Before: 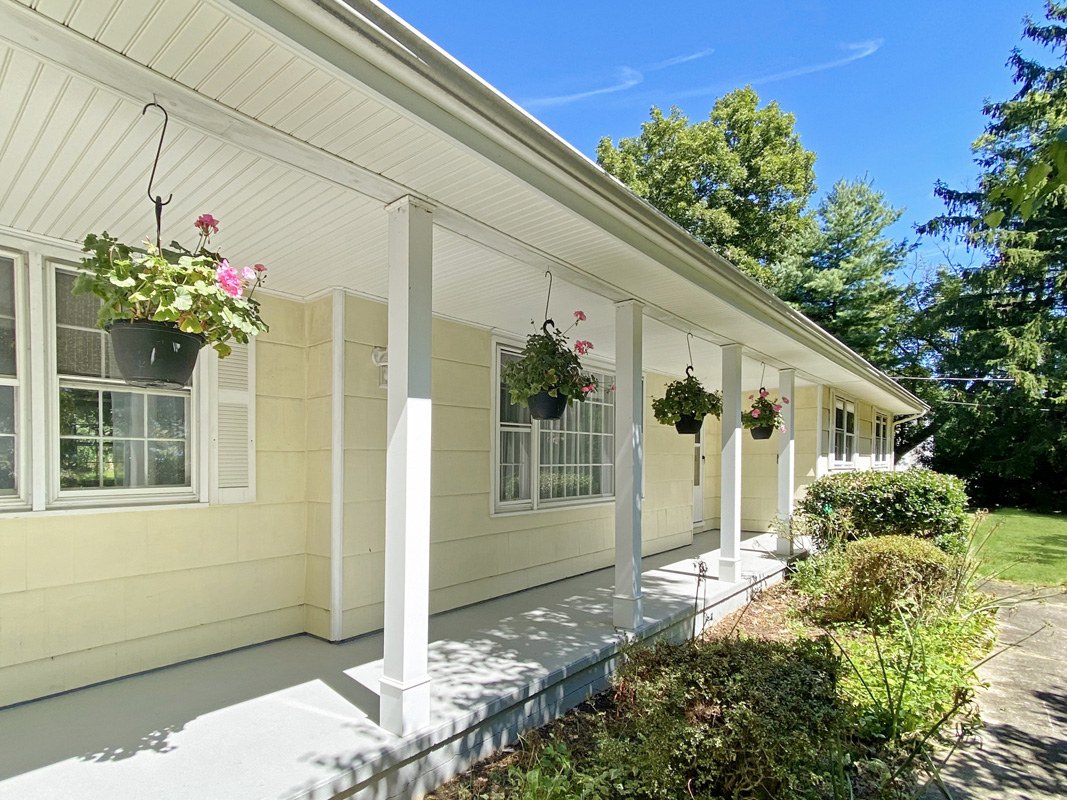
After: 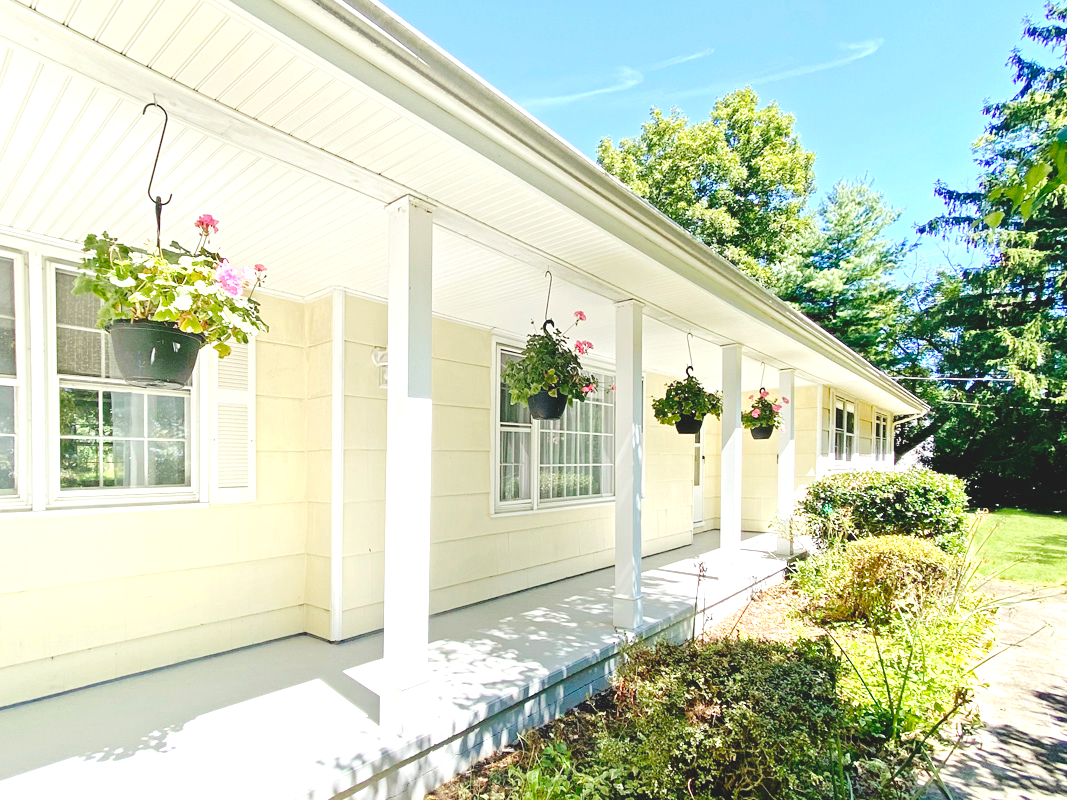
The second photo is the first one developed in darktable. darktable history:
exposure: black level correction 0, exposure 0.9 EV, compensate highlight preservation false
tone curve: curves: ch0 [(0, 0) (0.003, 0.112) (0.011, 0.115) (0.025, 0.111) (0.044, 0.114) (0.069, 0.126) (0.1, 0.144) (0.136, 0.164) (0.177, 0.196) (0.224, 0.249) (0.277, 0.316) (0.335, 0.401) (0.399, 0.487) (0.468, 0.571) (0.543, 0.647) (0.623, 0.728) (0.709, 0.795) (0.801, 0.866) (0.898, 0.933) (1, 1)], preserve colors none
